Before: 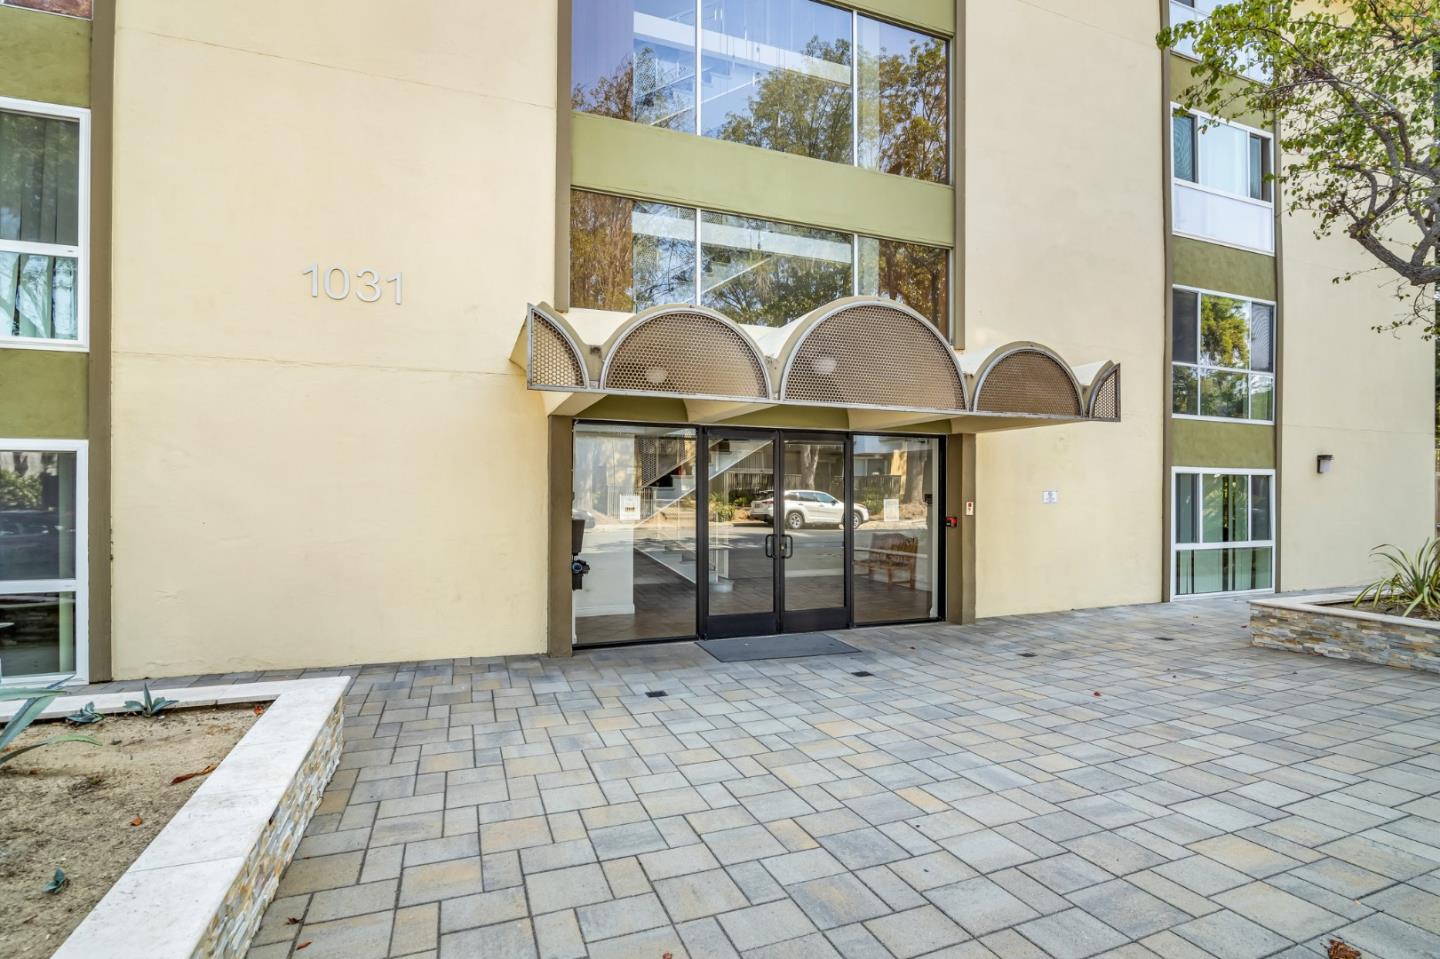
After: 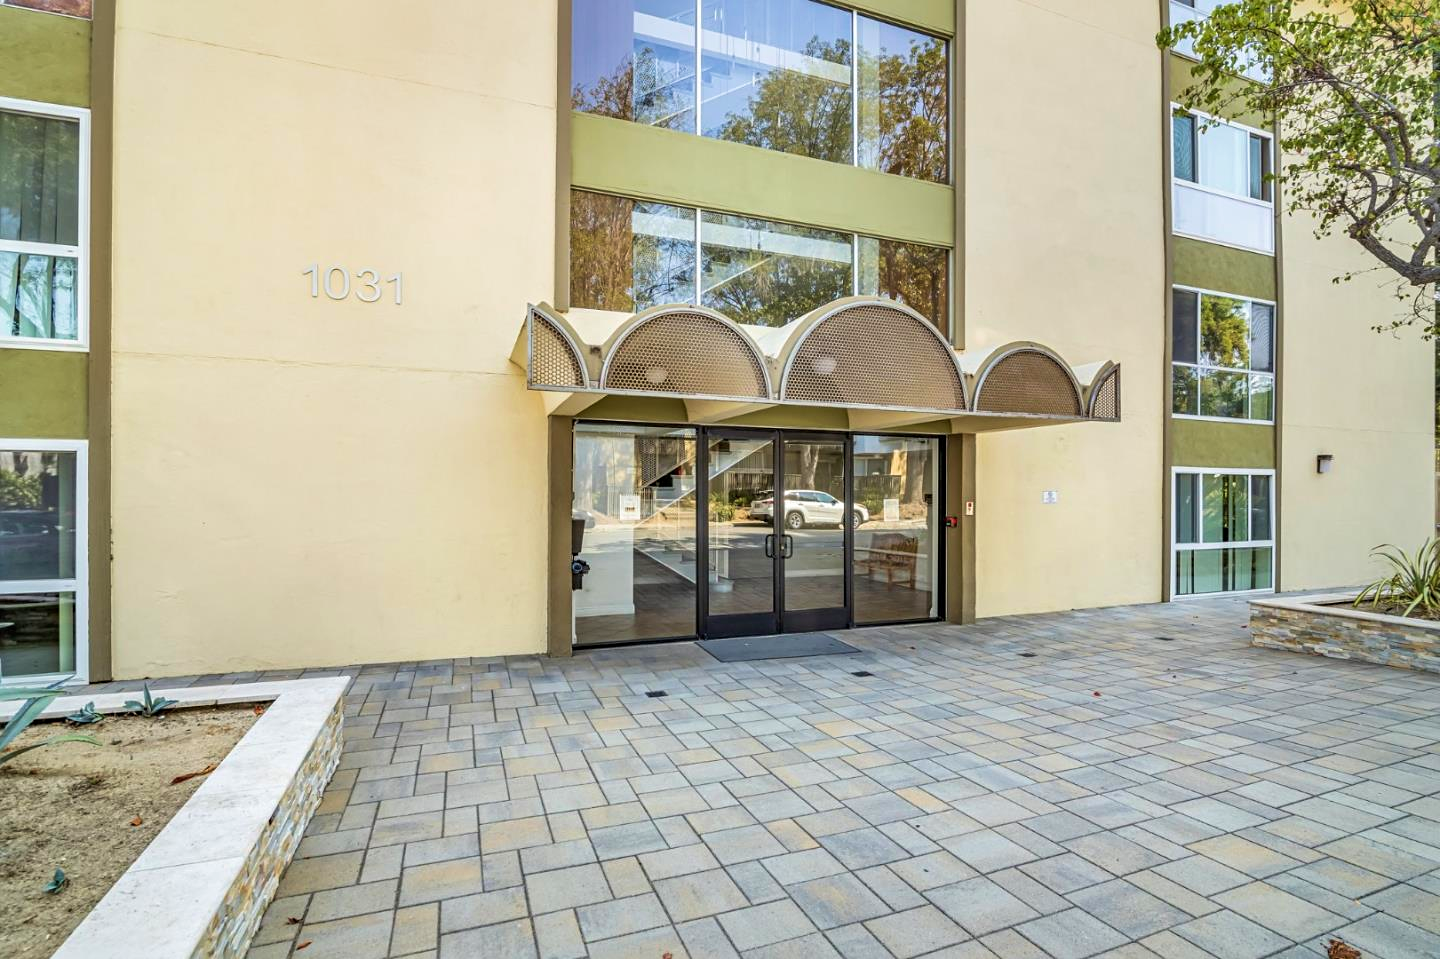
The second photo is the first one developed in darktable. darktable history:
velvia: on, module defaults
sharpen: amount 0.216
color balance rgb: power › hue 73.77°, perceptual saturation grading › global saturation 0.039%
